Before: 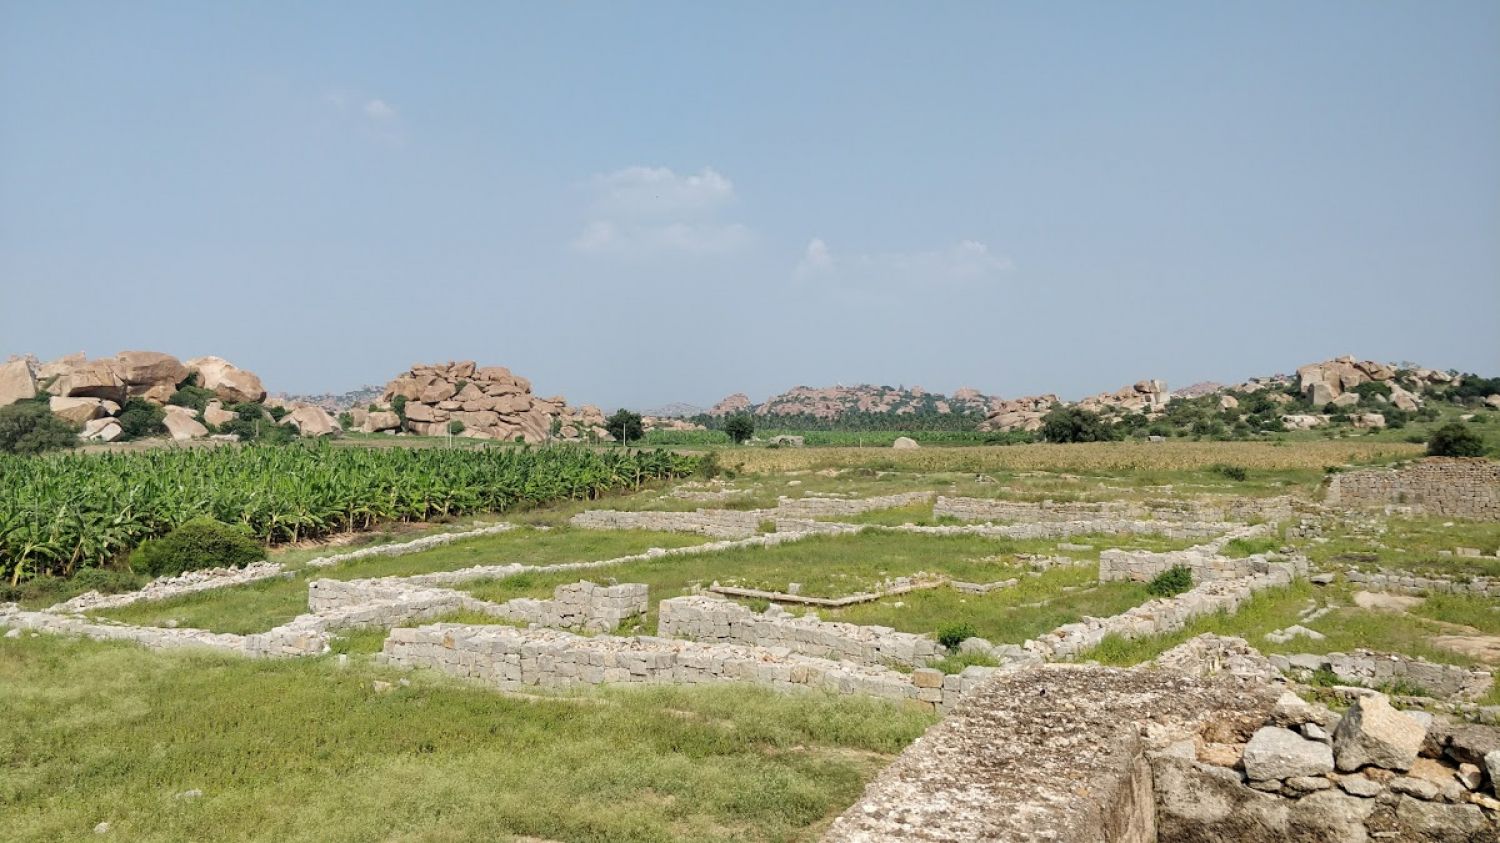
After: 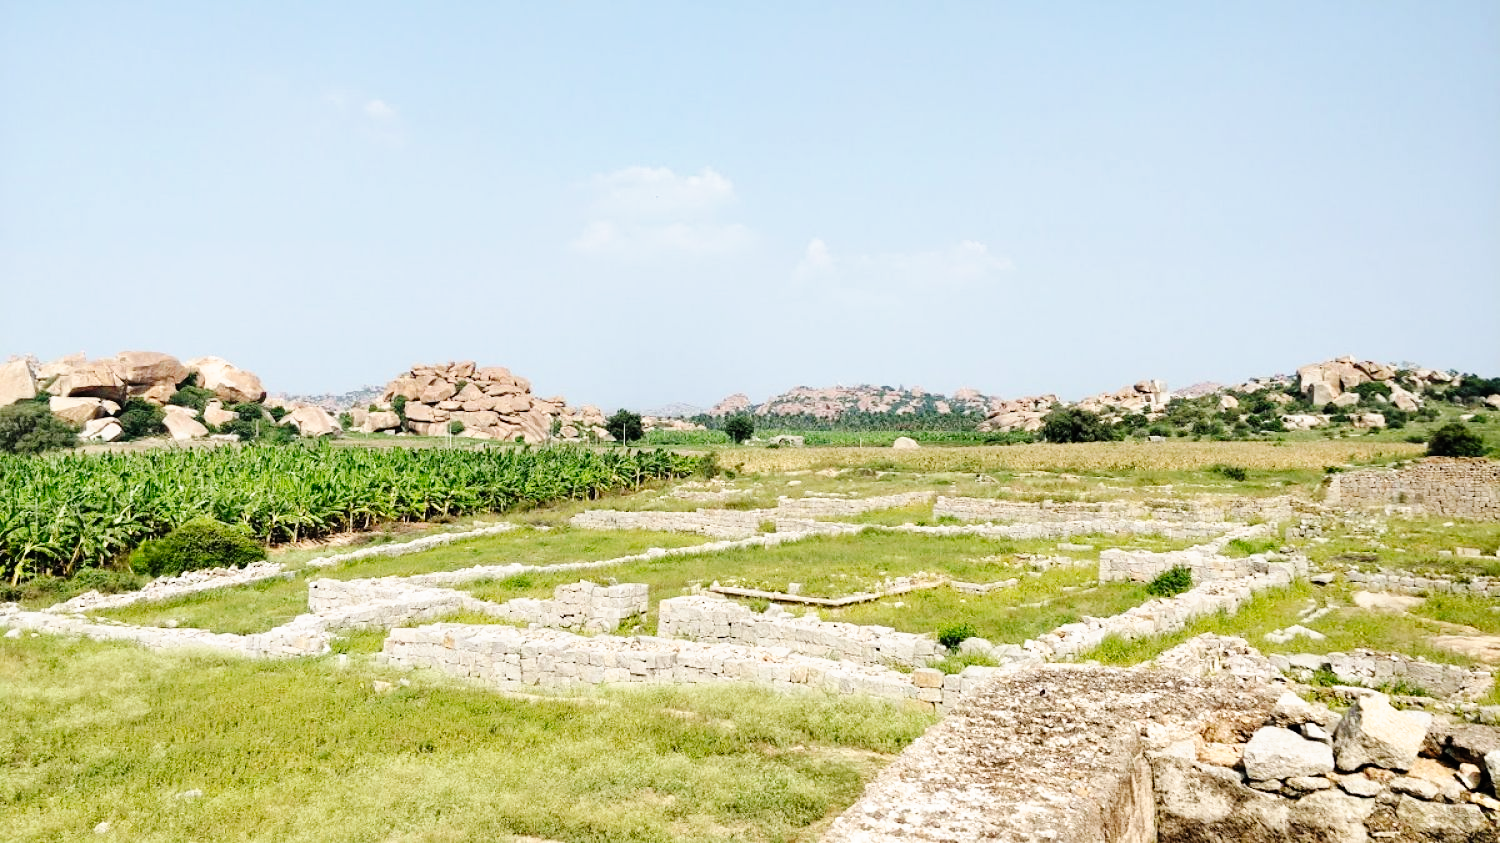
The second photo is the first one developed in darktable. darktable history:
tone curve: curves: ch0 [(0, 0) (0.003, 0.003) (0.011, 0.005) (0.025, 0.008) (0.044, 0.012) (0.069, 0.02) (0.1, 0.031) (0.136, 0.047) (0.177, 0.088) (0.224, 0.141) (0.277, 0.222) (0.335, 0.32) (0.399, 0.422) (0.468, 0.523) (0.543, 0.623) (0.623, 0.716) (0.709, 0.796) (0.801, 0.88) (0.898, 0.958) (1, 1)], preserve colors none
base curve: curves: ch0 [(0, 0) (0.688, 0.865) (1, 1)], preserve colors none
